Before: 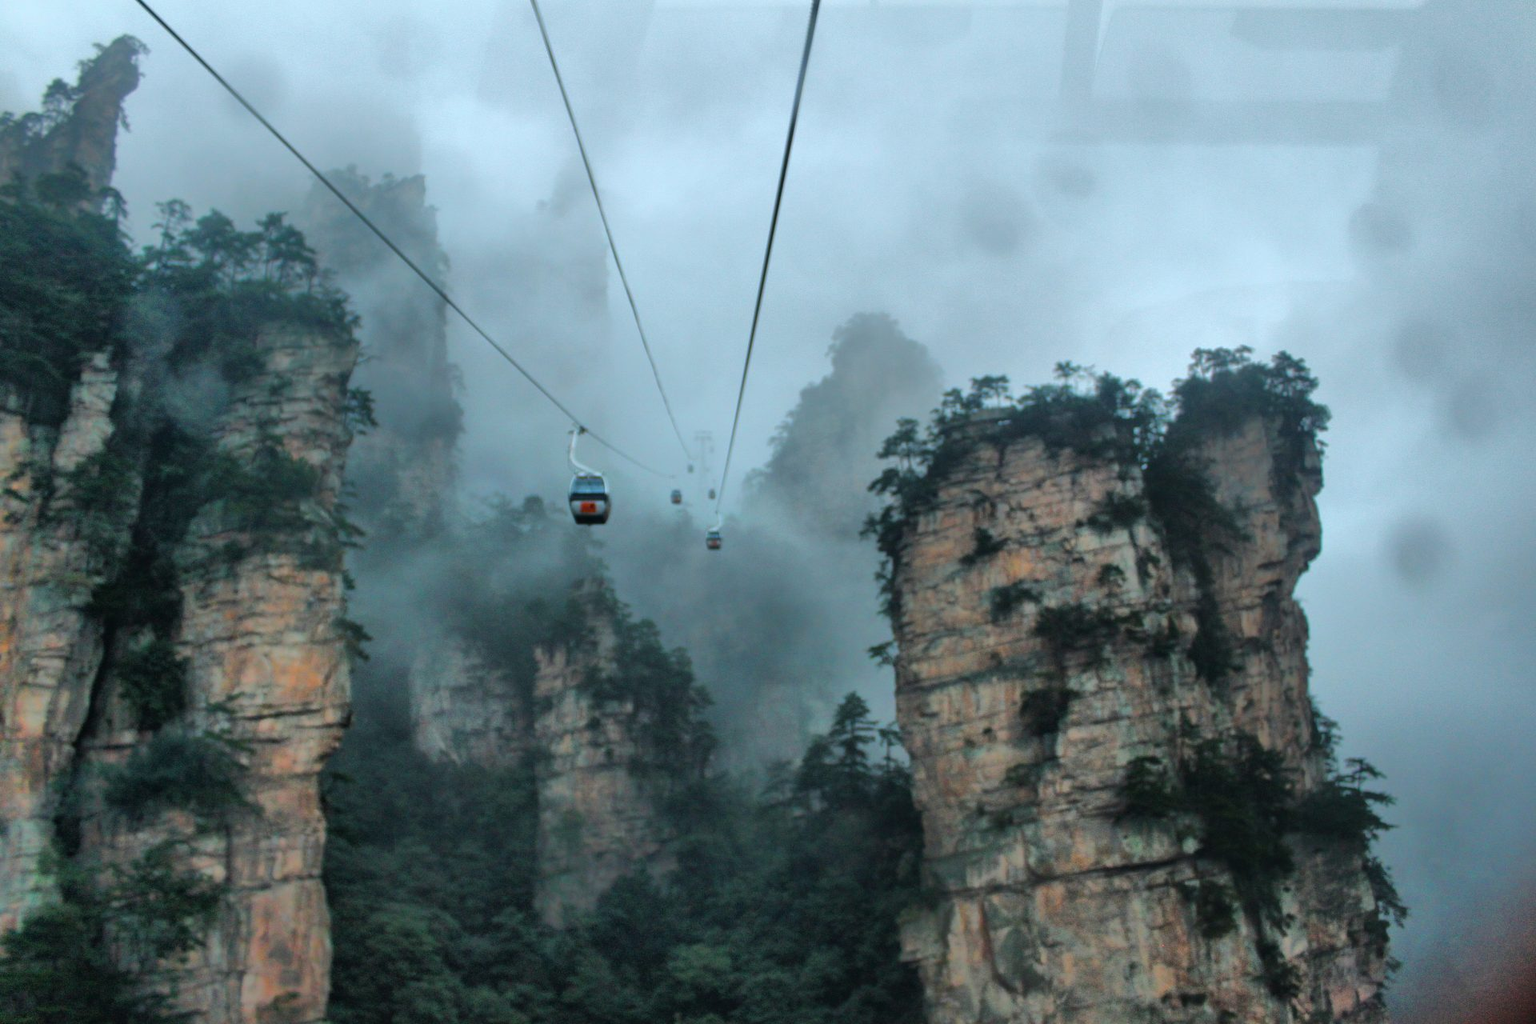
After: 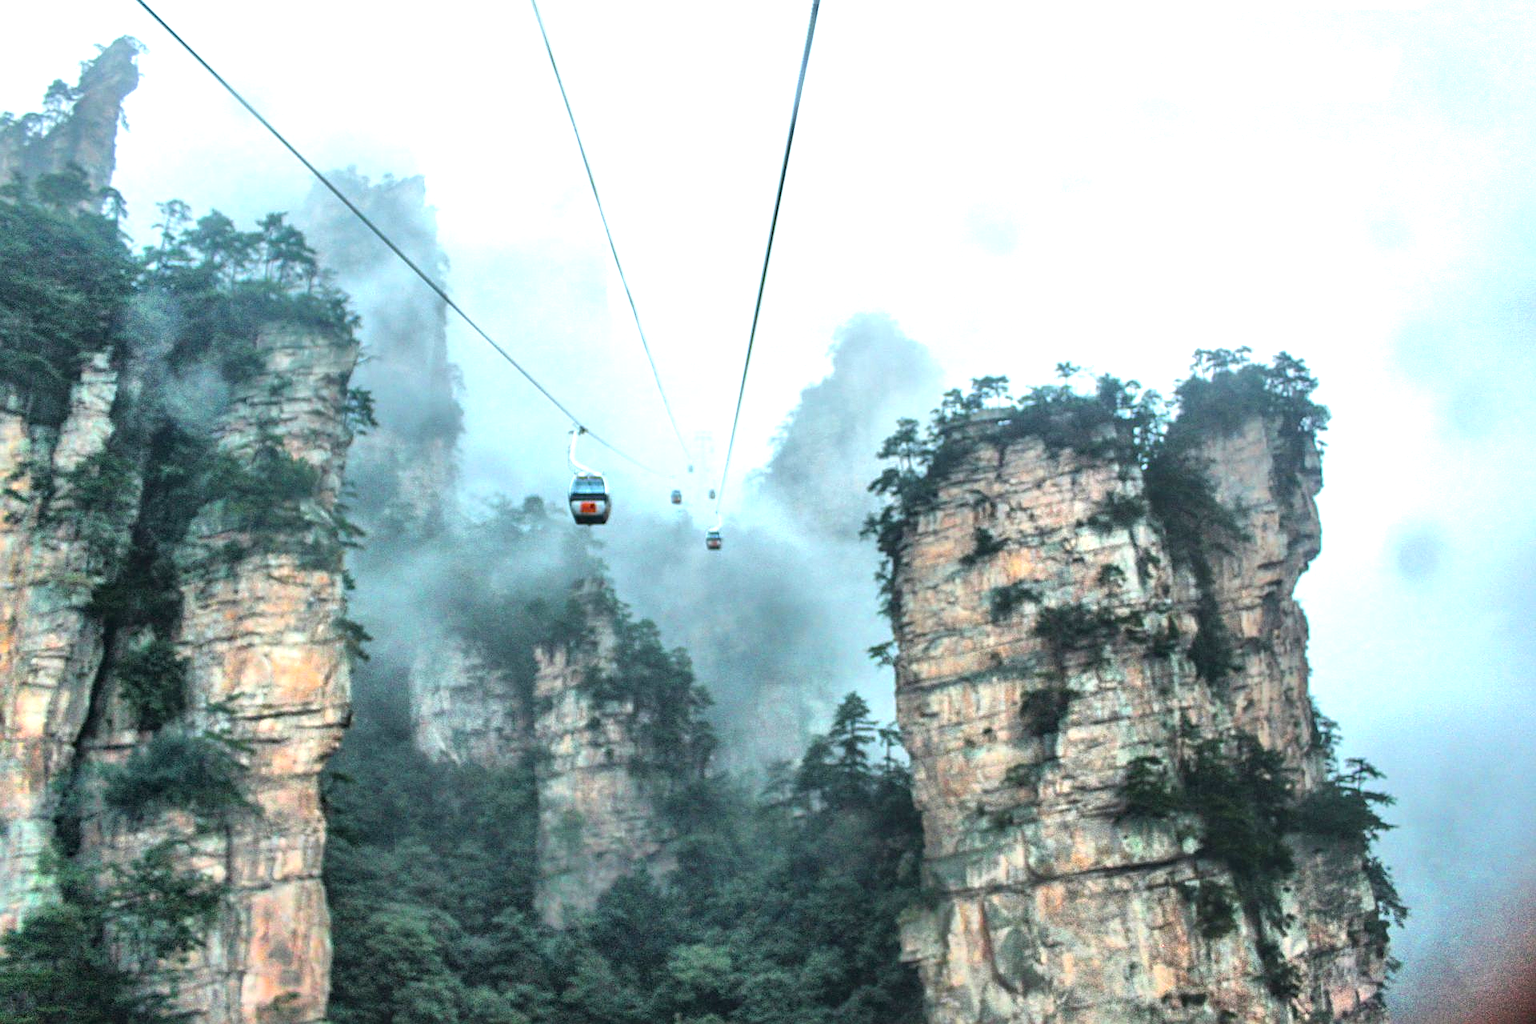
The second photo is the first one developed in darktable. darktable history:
exposure: exposure 1.486 EV, compensate exposure bias true, compensate highlight preservation false
local contrast: on, module defaults
sharpen: on, module defaults
